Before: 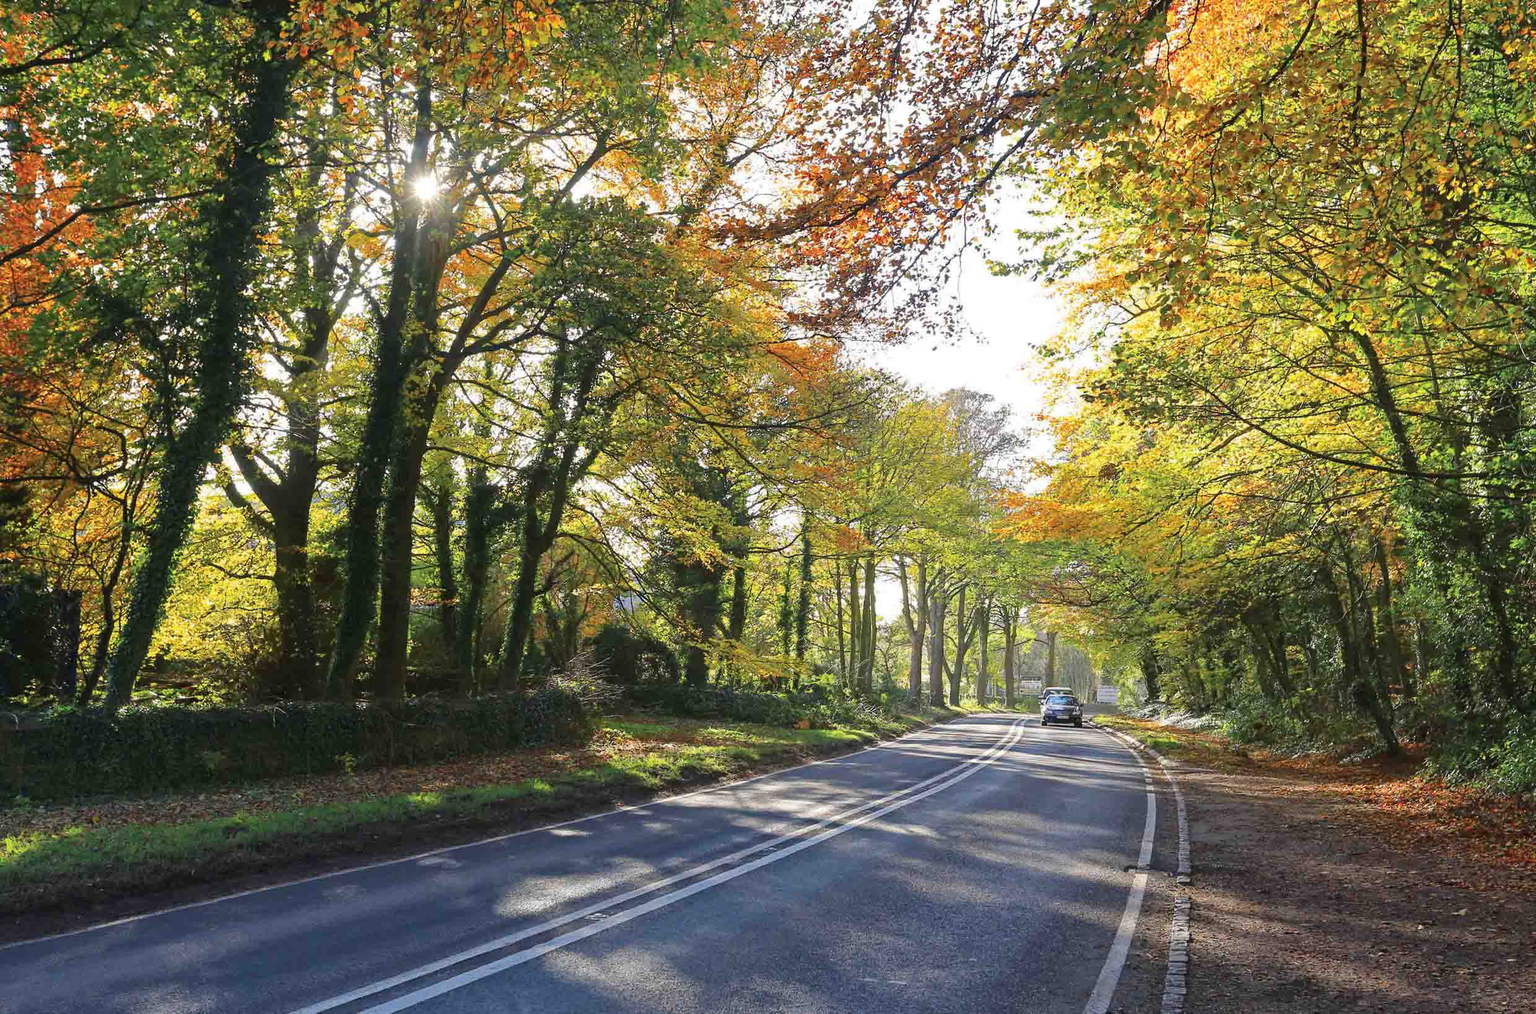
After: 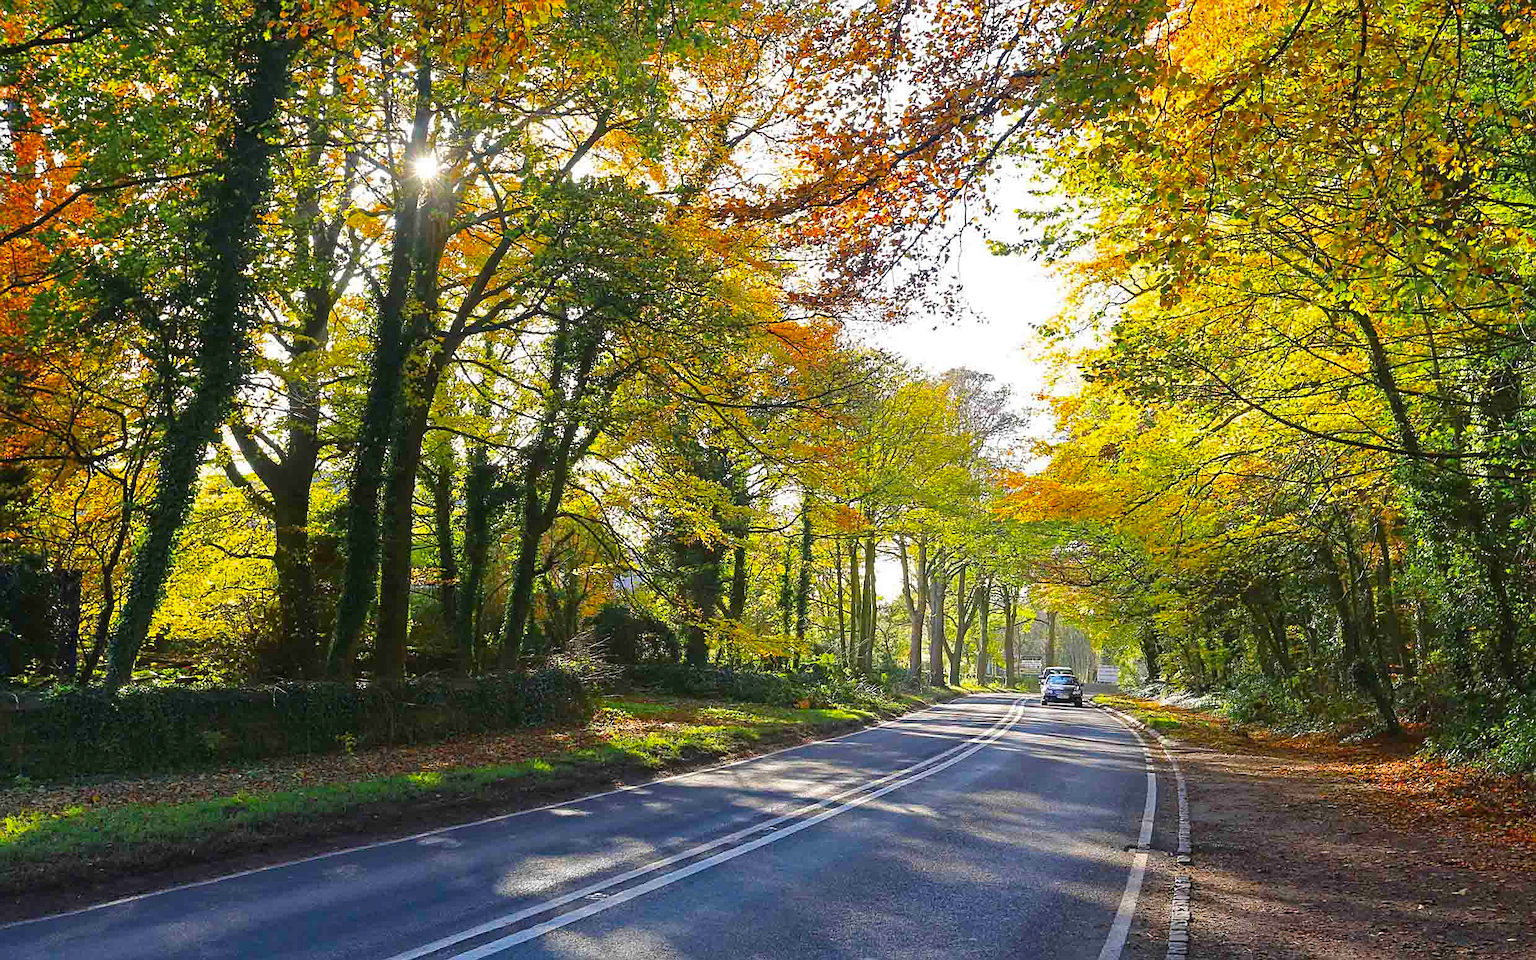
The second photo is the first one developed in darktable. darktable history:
crop and rotate: top 2.075%, bottom 3.214%
sharpen: on, module defaults
color balance rgb: perceptual saturation grading › global saturation 30.08%, global vibrance 20%
